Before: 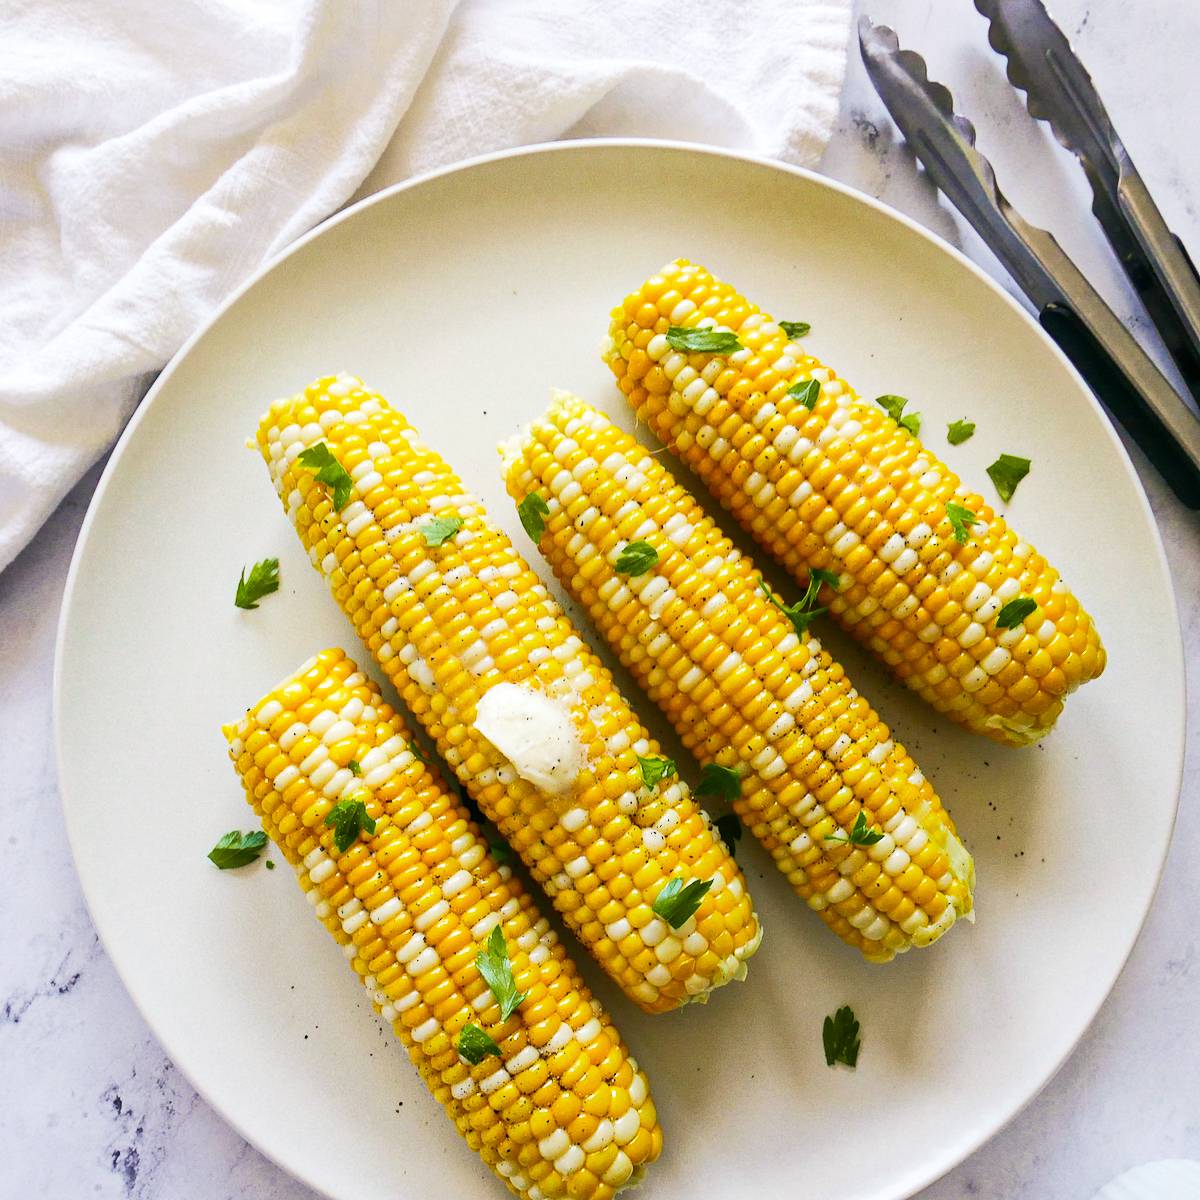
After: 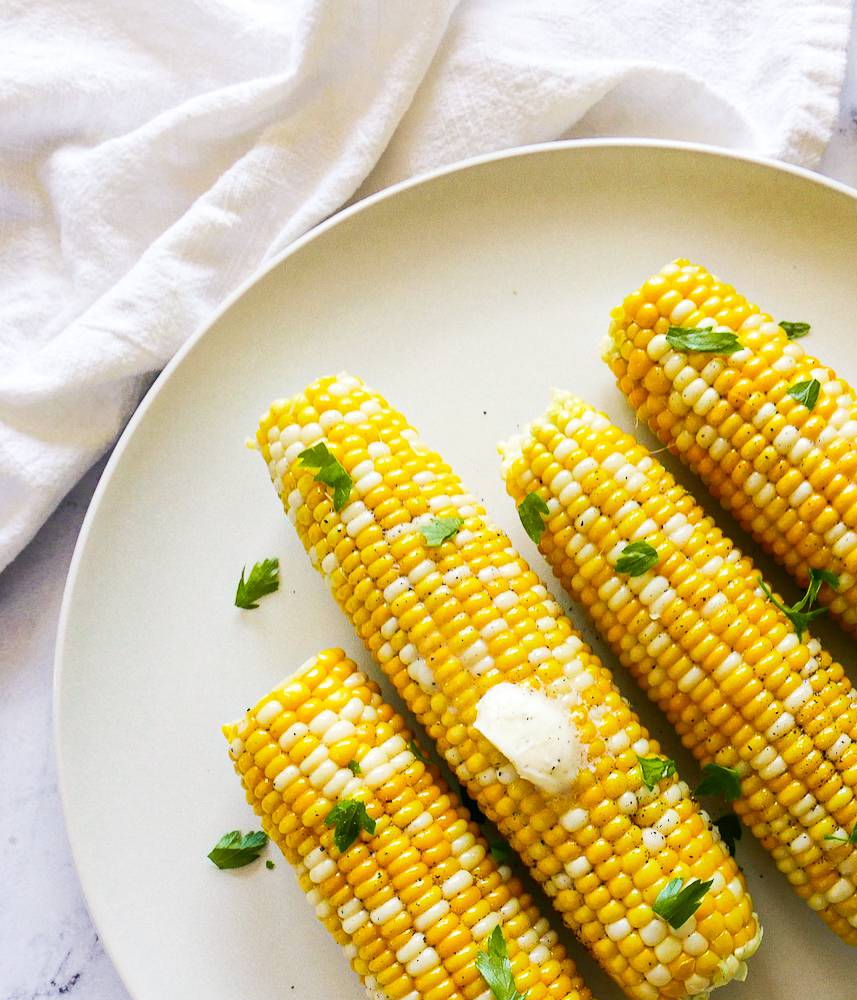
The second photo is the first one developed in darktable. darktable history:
crop: right 28.532%, bottom 16.665%
